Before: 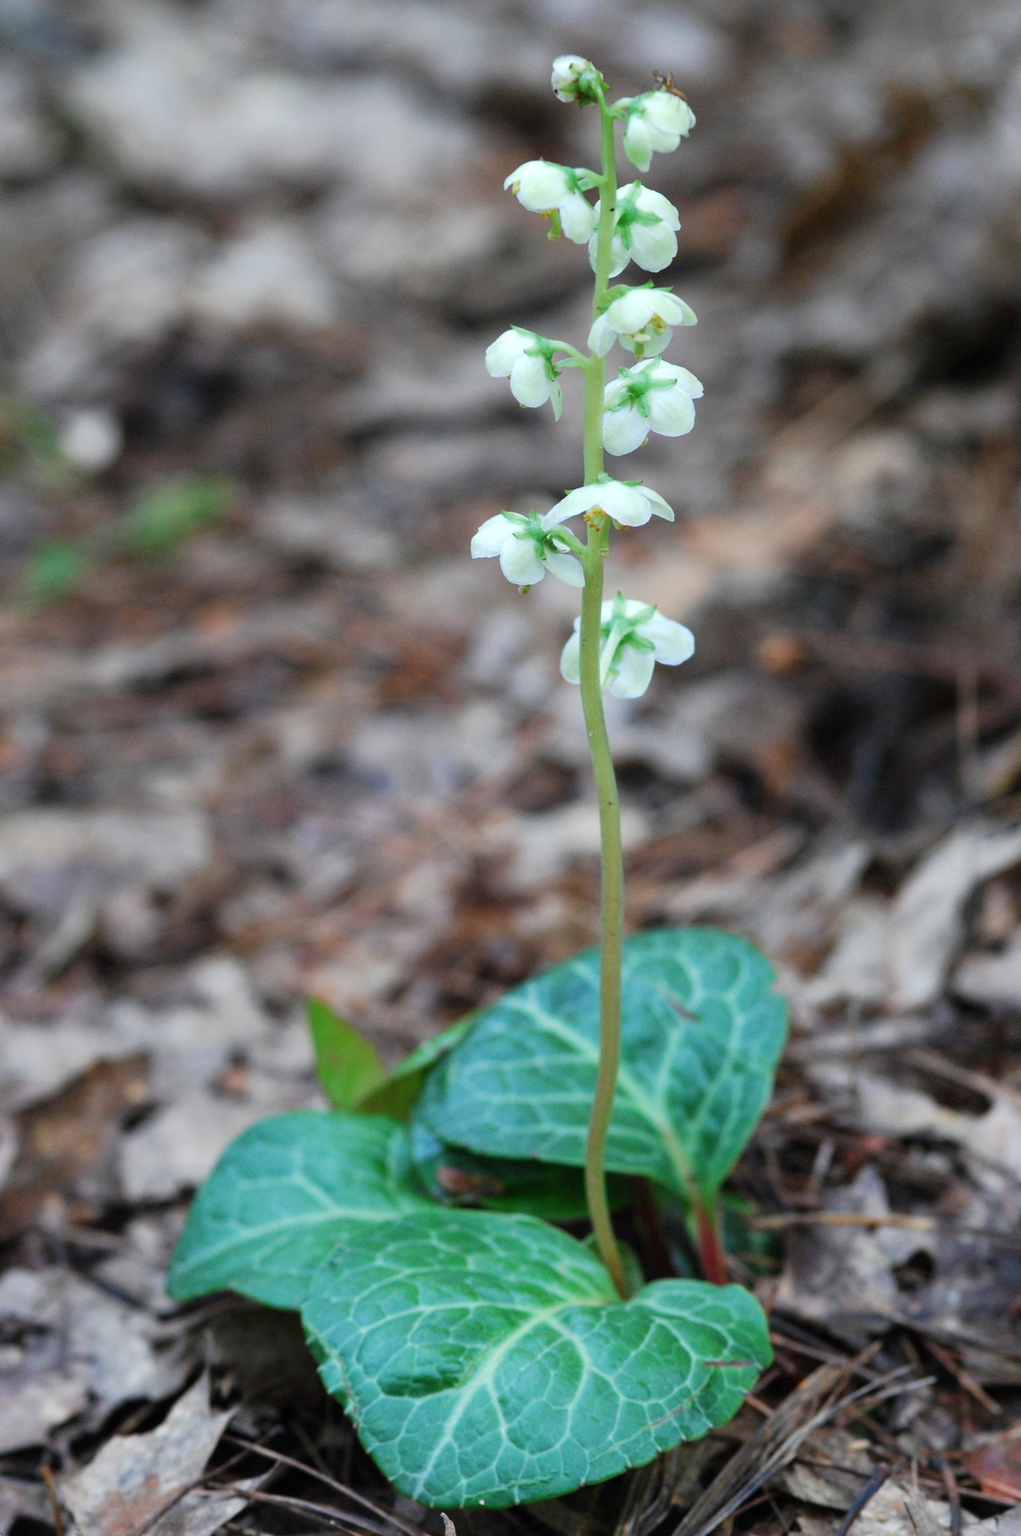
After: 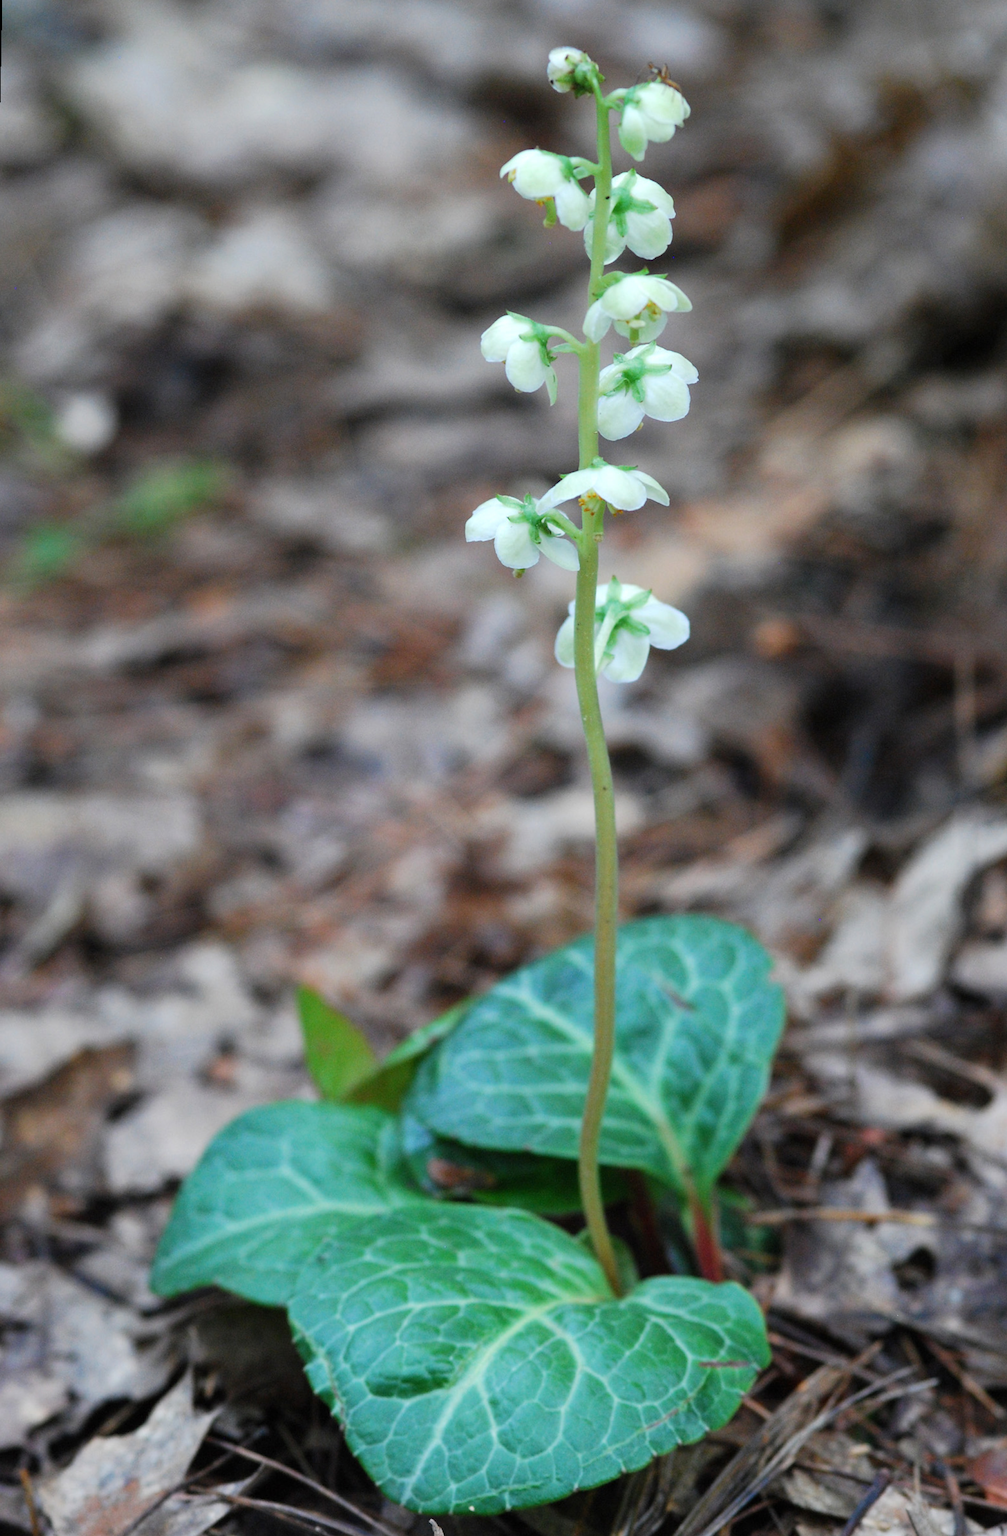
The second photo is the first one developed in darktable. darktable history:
rotate and perspective: rotation 0.226°, lens shift (vertical) -0.042, crop left 0.023, crop right 0.982, crop top 0.006, crop bottom 0.994
crop and rotate: left 0.126%
